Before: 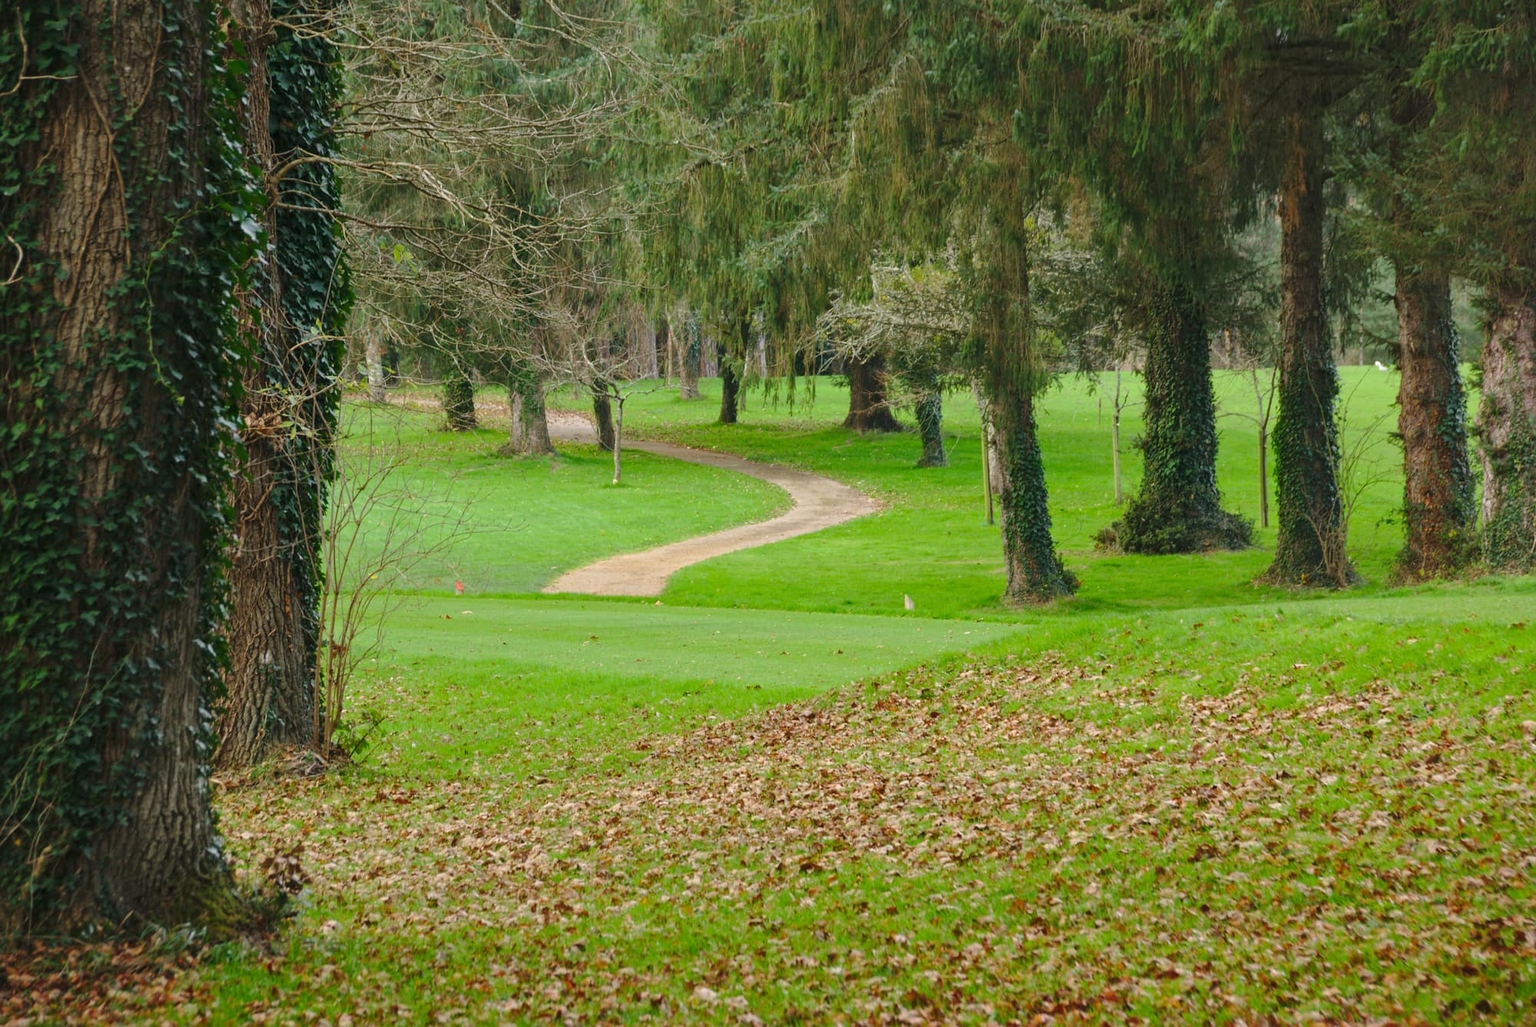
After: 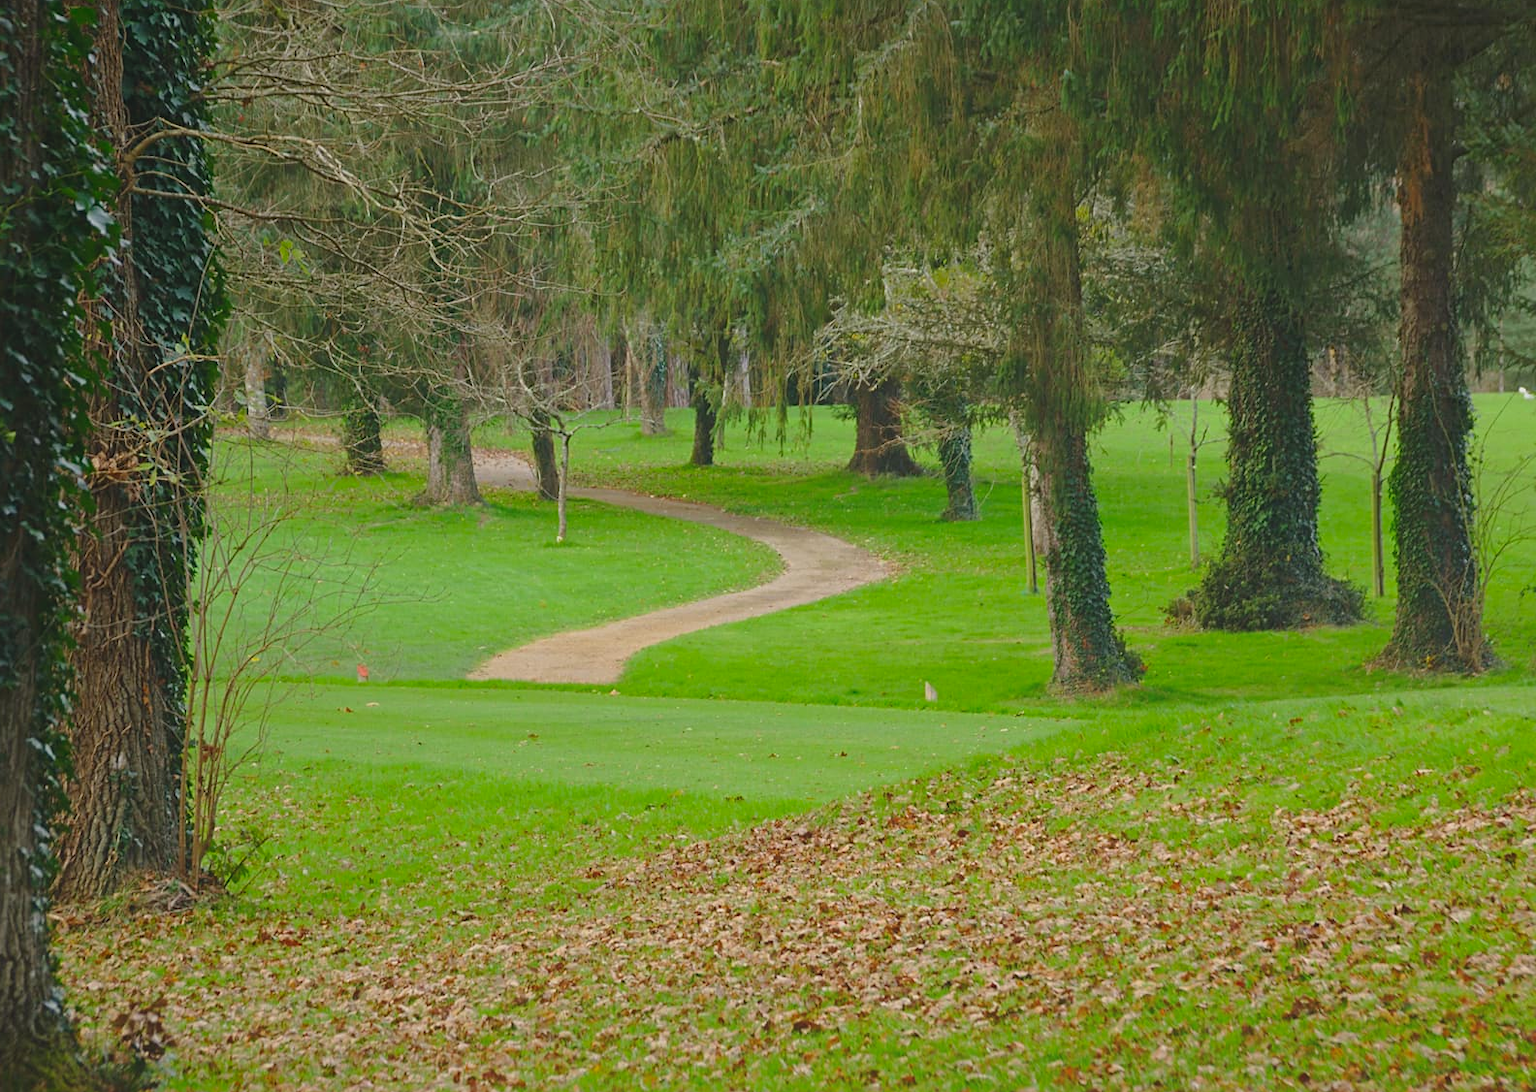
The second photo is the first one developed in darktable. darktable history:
sharpen: radius 2.529, amount 0.323
local contrast: detail 70%
crop: left 11.225%, top 5.381%, right 9.565%, bottom 10.314%
